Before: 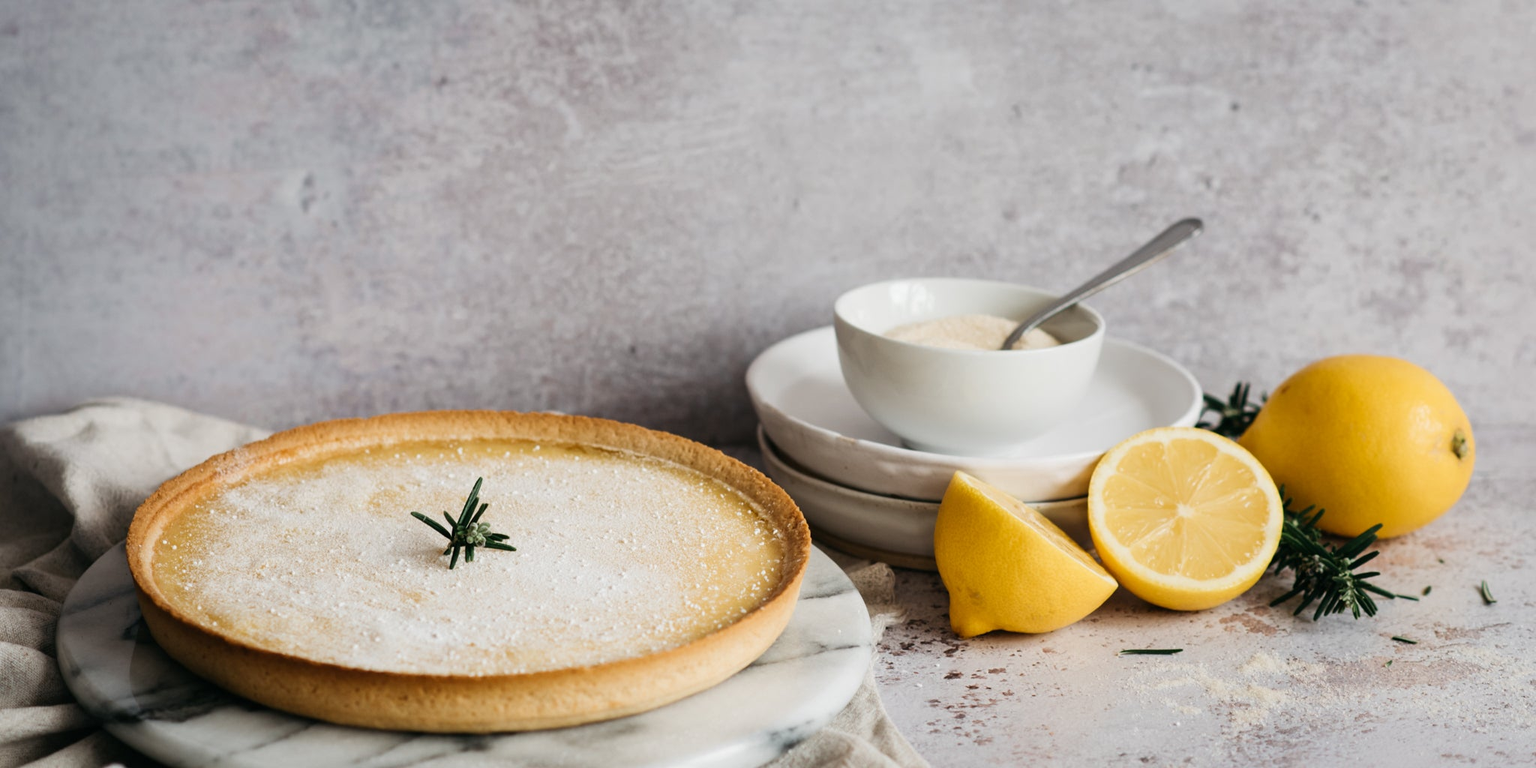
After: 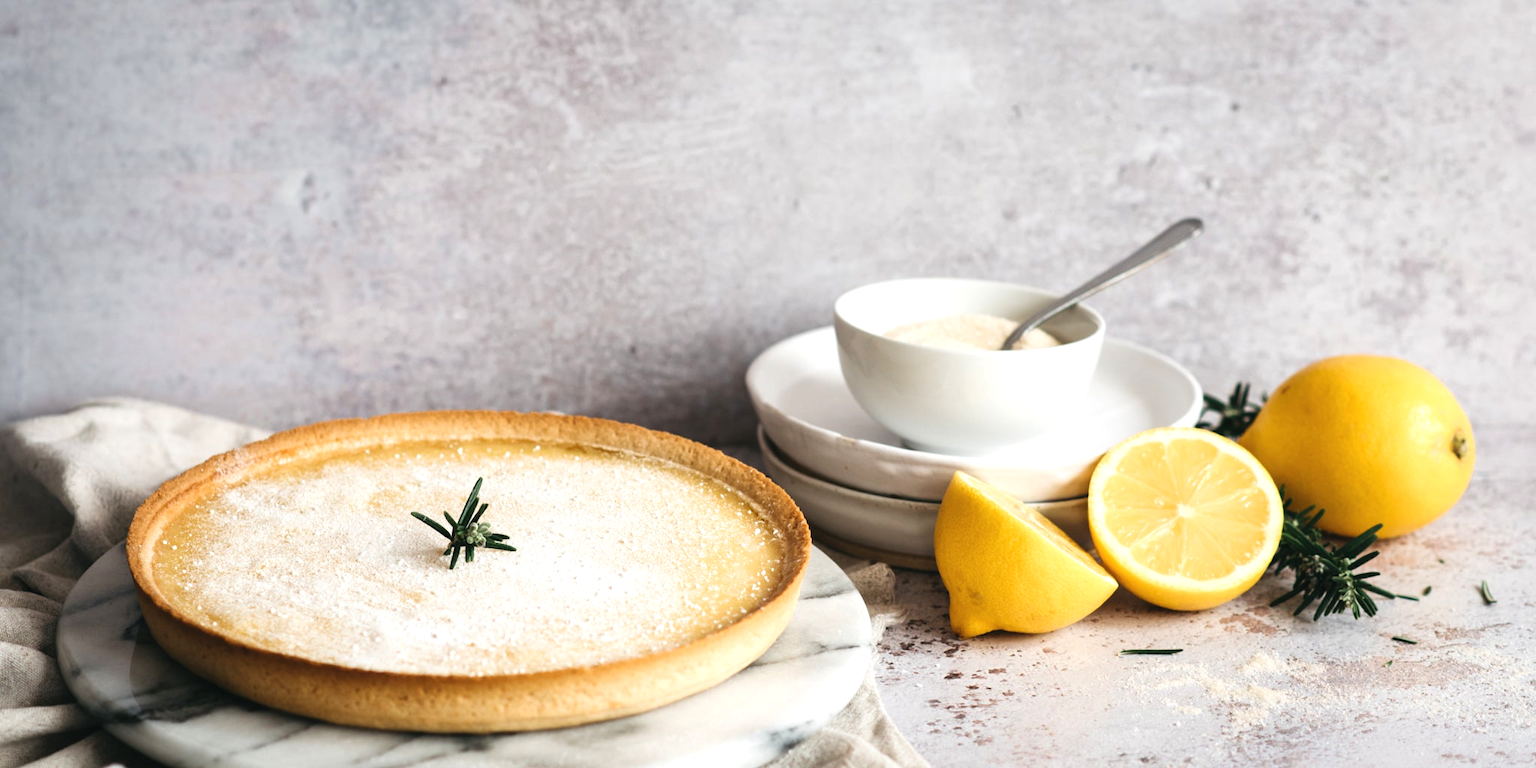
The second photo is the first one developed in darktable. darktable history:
exposure: black level correction -0.002, exposure 0.542 EV, compensate highlight preservation false
